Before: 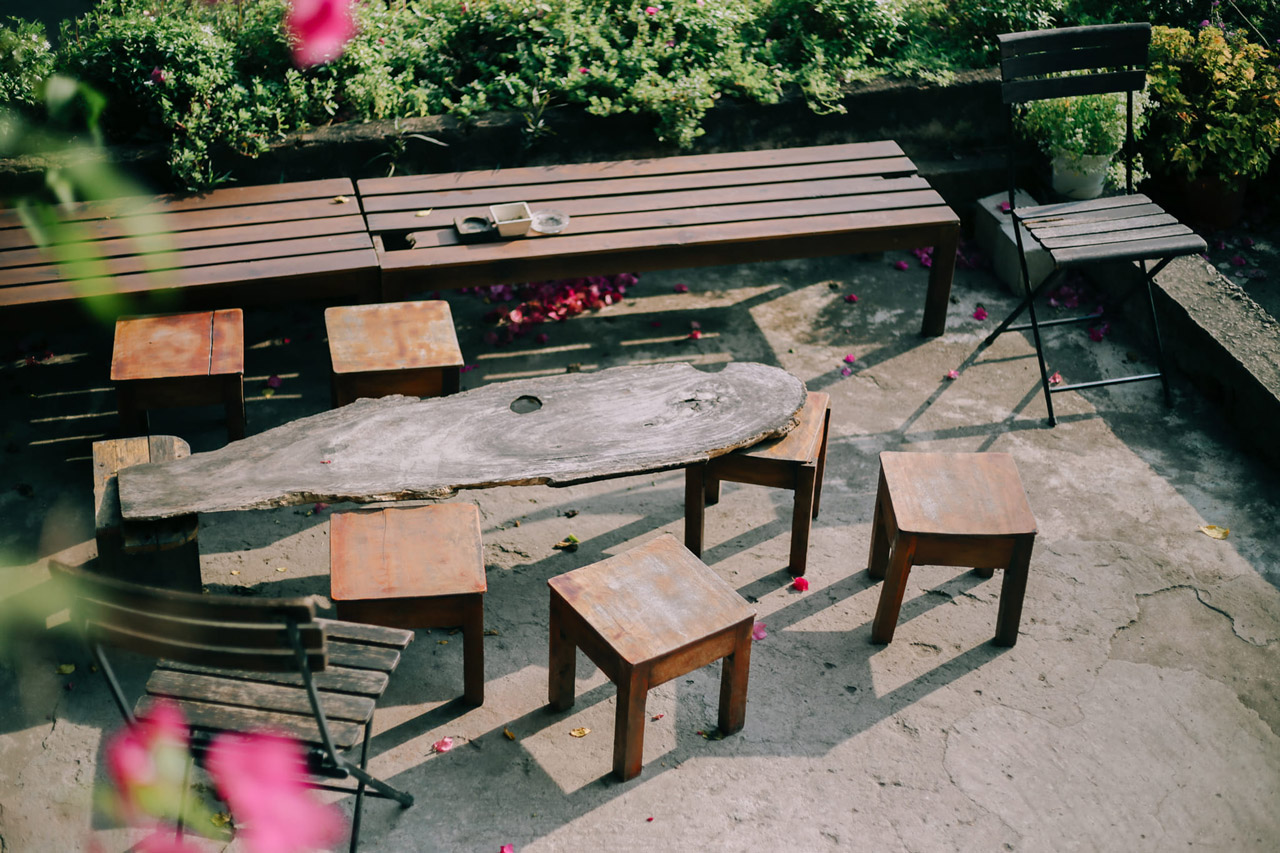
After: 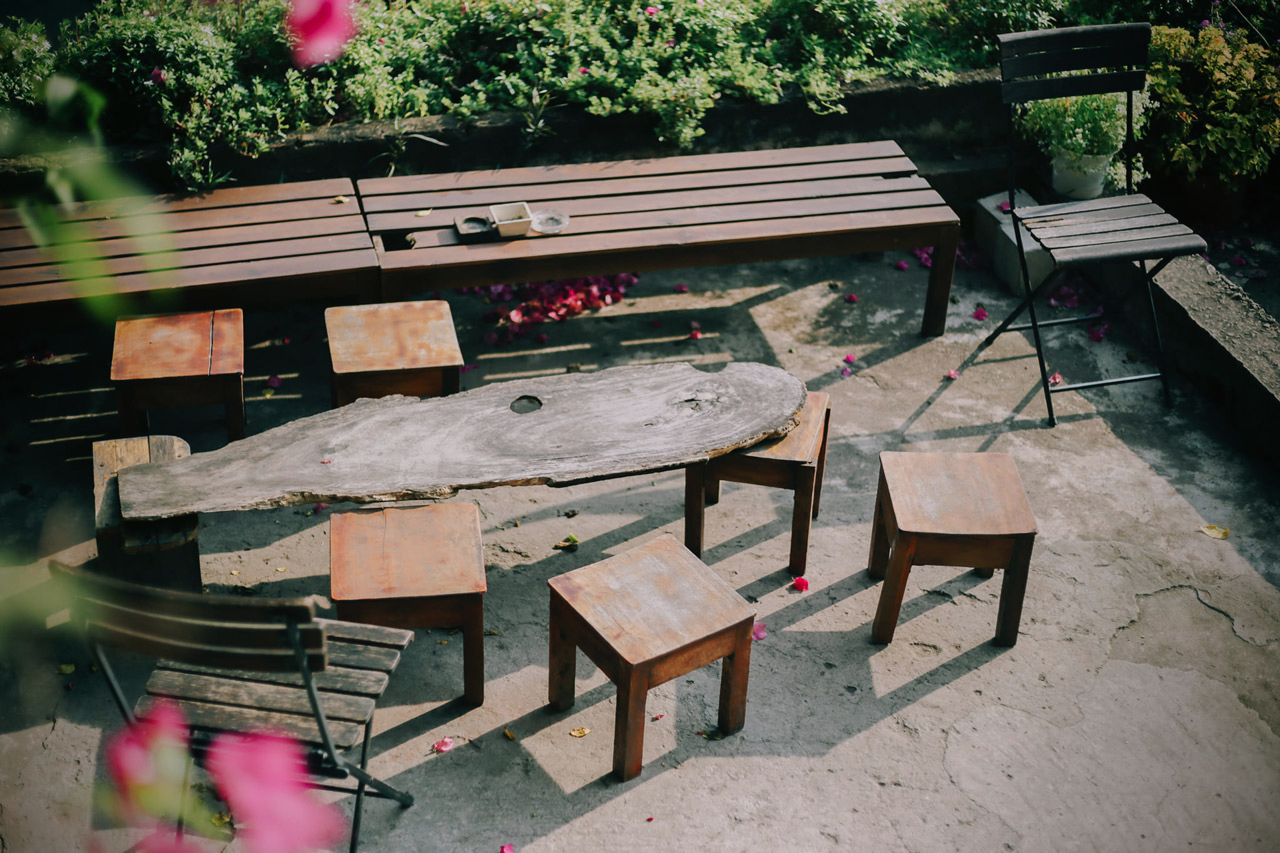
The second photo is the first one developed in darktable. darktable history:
vignetting: fall-off start 71.85%, brightness -0.641, saturation -0.014, unbound false
tone curve: curves: ch0 [(0, 0.014) (0.036, 0.047) (0.15, 0.156) (0.27, 0.258) (0.511, 0.506) (0.761, 0.741) (1, 0.919)]; ch1 [(0, 0) (0.179, 0.173) (0.322, 0.32) (0.429, 0.431) (0.502, 0.5) (0.519, 0.522) (0.562, 0.575) (0.631, 0.65) (0.72, 0.692) (1, 1)]; ch2 [(0, 0) (0.29, 0.295) (0.404, 0.436) (0.497, 0.498) (0.533, 0.556) (0.599, 0.607) (0.696, 0.707) (1, 1)], preserve colors none
